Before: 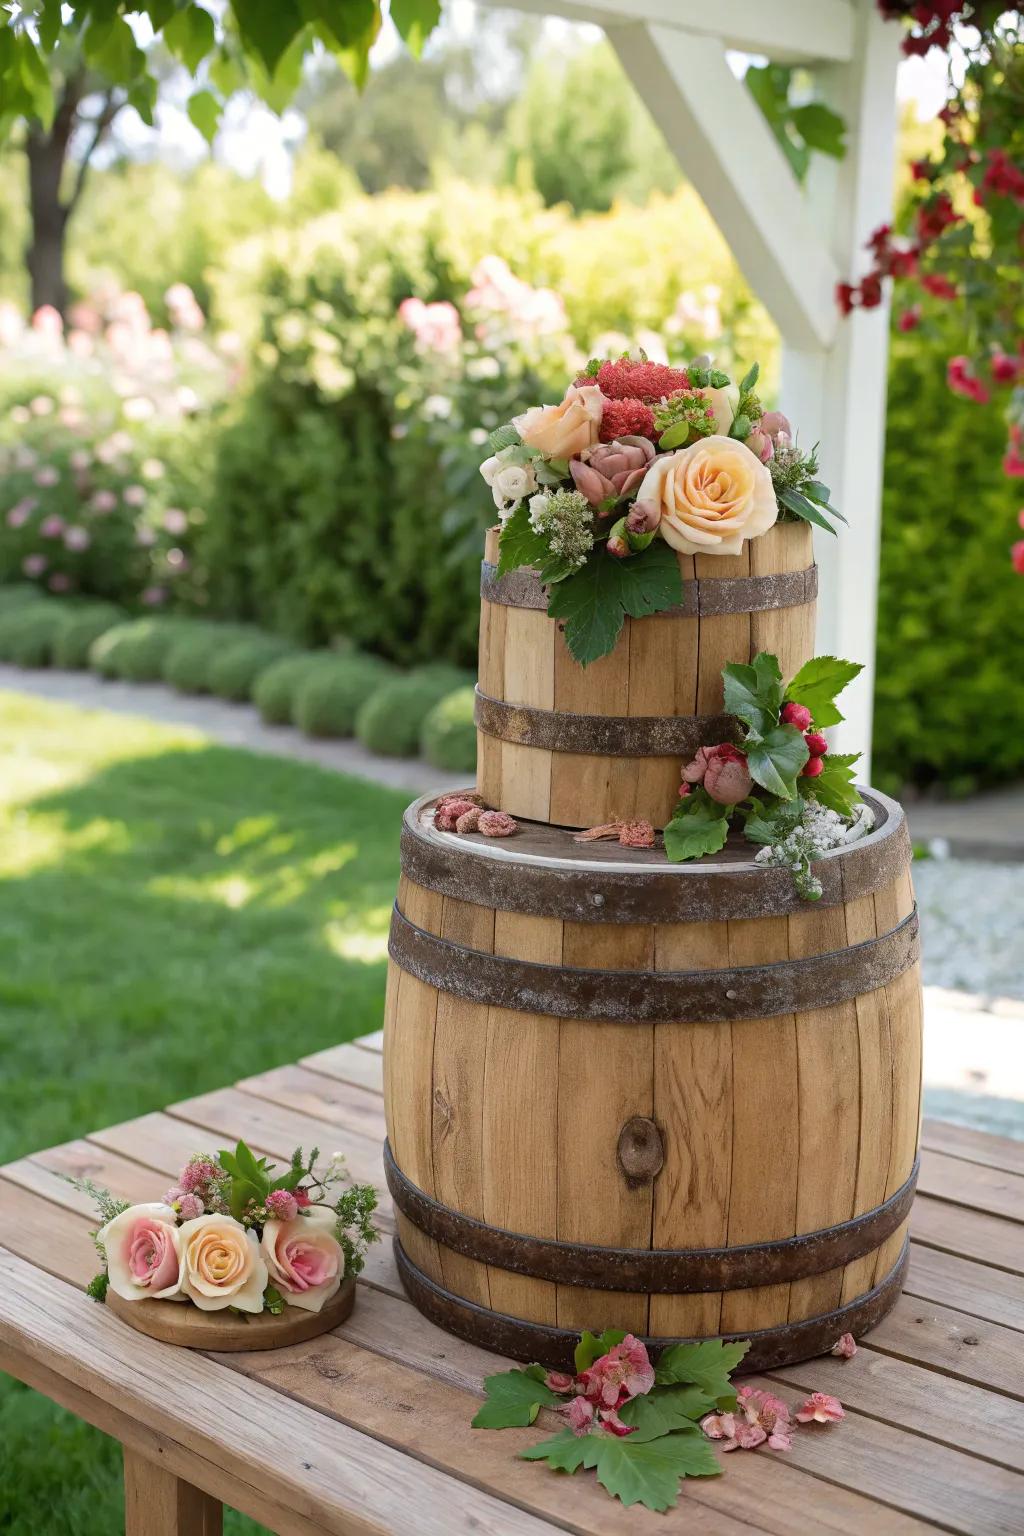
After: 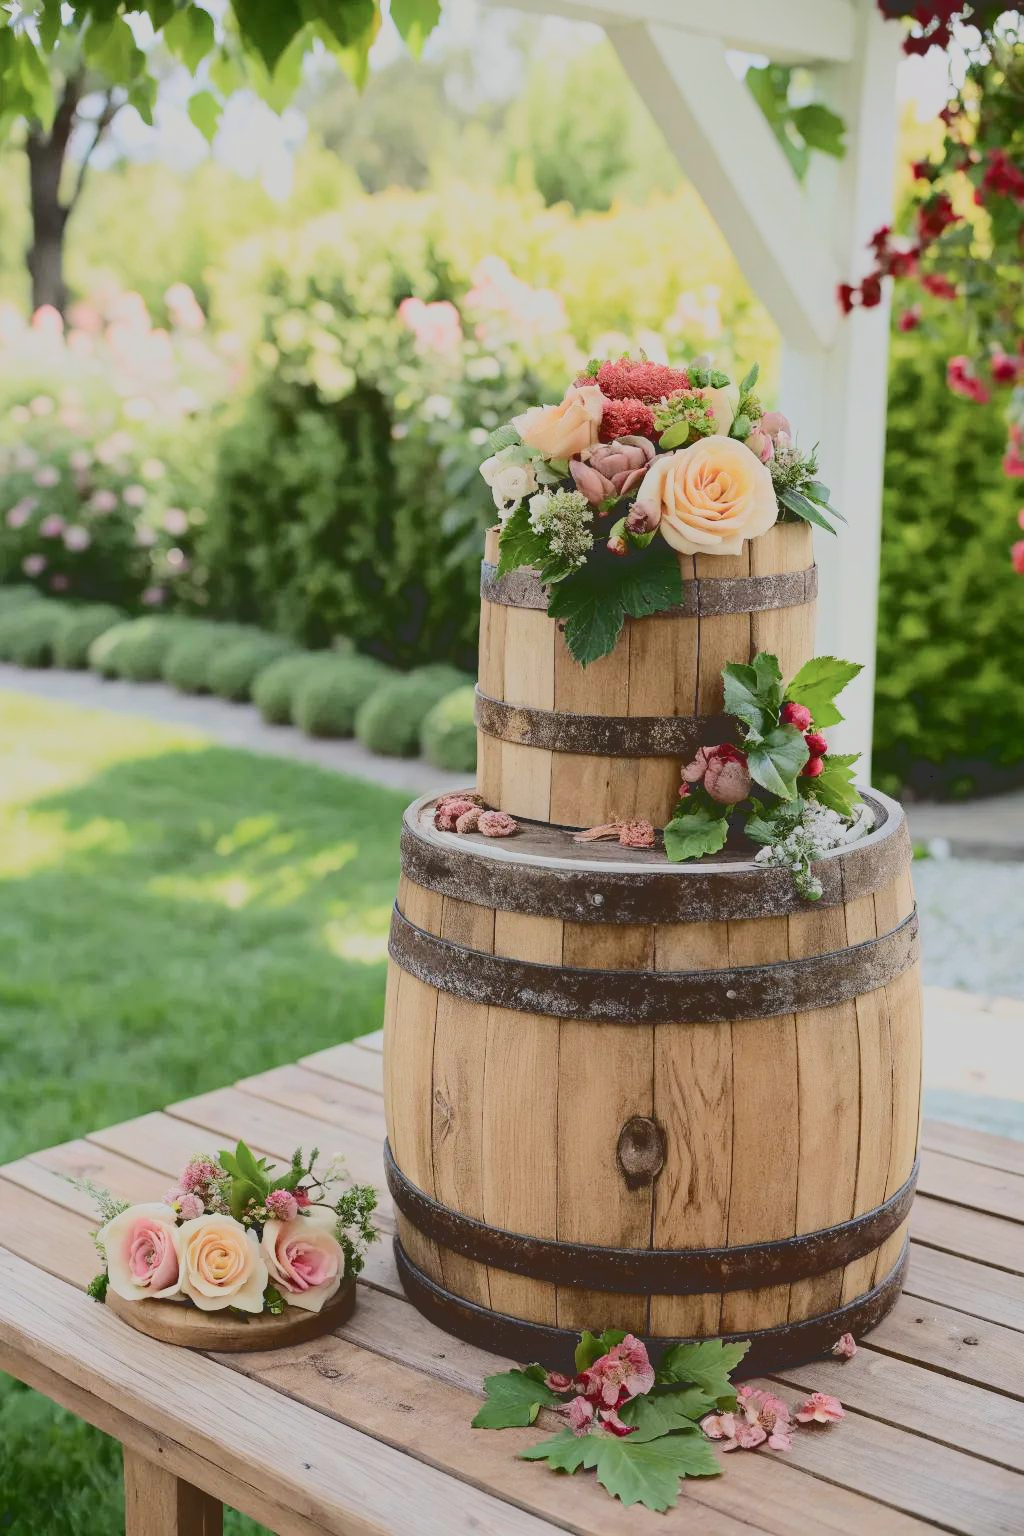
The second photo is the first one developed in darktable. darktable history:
filmic rgb: middle gray luminance 18.27%, black relative exposure -10.51 EV, white relative exposure 3.42 EV, target black luminance 0%, hardness 6.06, latitude 98.94%, contrast 0.842, shadows ↔ highlights balance 0.562%, iterations of high-quality reconstruction 0
tone curve: curves: ch0 [(0, 0) (0.003, 0.185) (0.011, 0.185) (0.025, 0.187) (0.044, 0.185) (0.069, 0.185) (0.1, 0.18) (0.136, 0.18) (0.177, 0.179) (0.224, 0.202) (0.277, 0.252) (0.335, 0.343) (0.399, 0.452) (0.468, 0.553) (0.543, 0.643) (0.623, 0.717) (0.709, 0.778) (0.801, 0.82) (0.898, 0.856) (1, 1)], color space Lab, independent channels, preserve colors none
